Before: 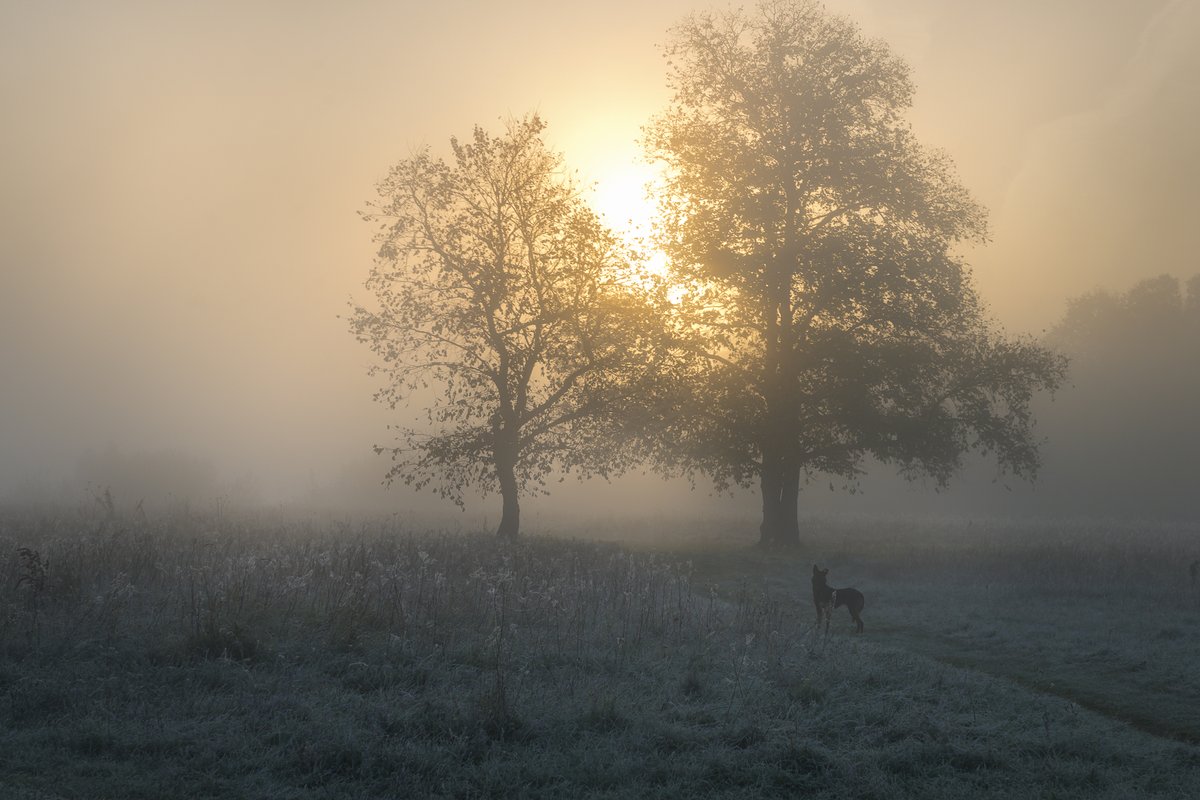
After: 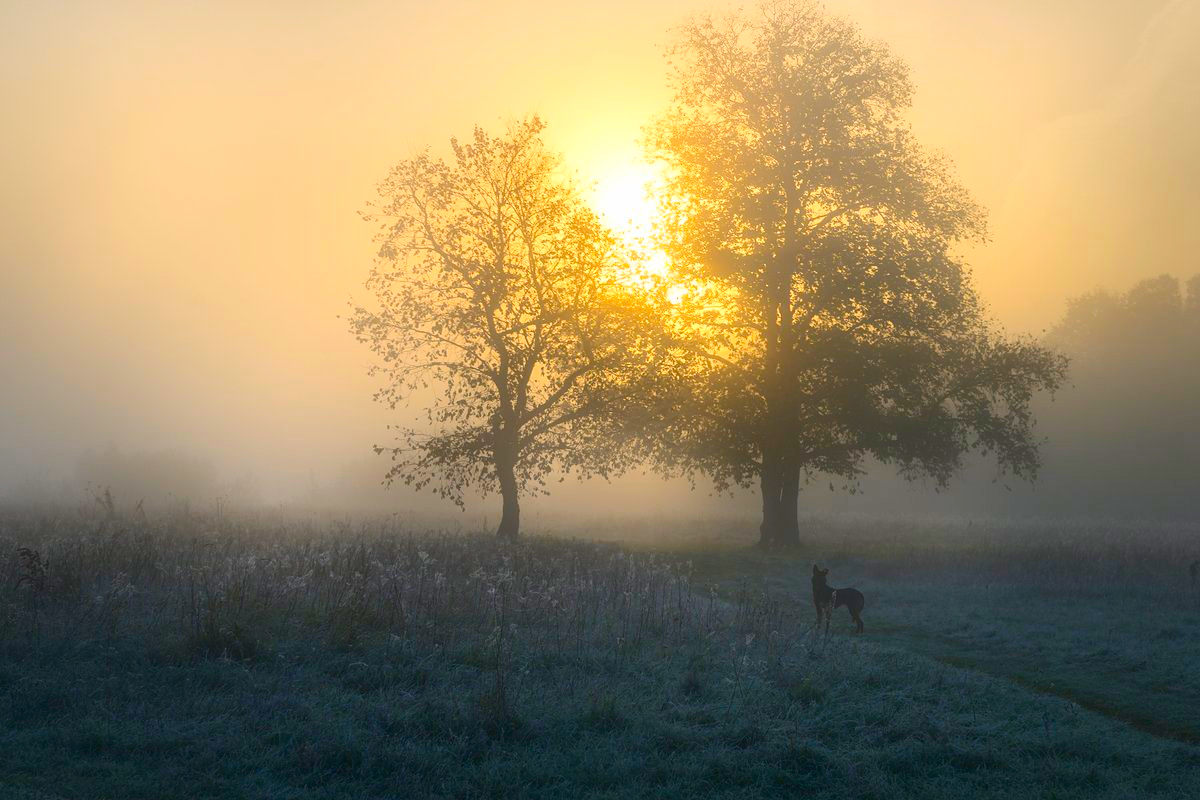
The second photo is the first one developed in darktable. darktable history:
levels: levels [0, 0.478, 1]
white balance: emerald 1
contrast brightness saturation: contrast 0.26, brightness 0.02, saturation 0.87
